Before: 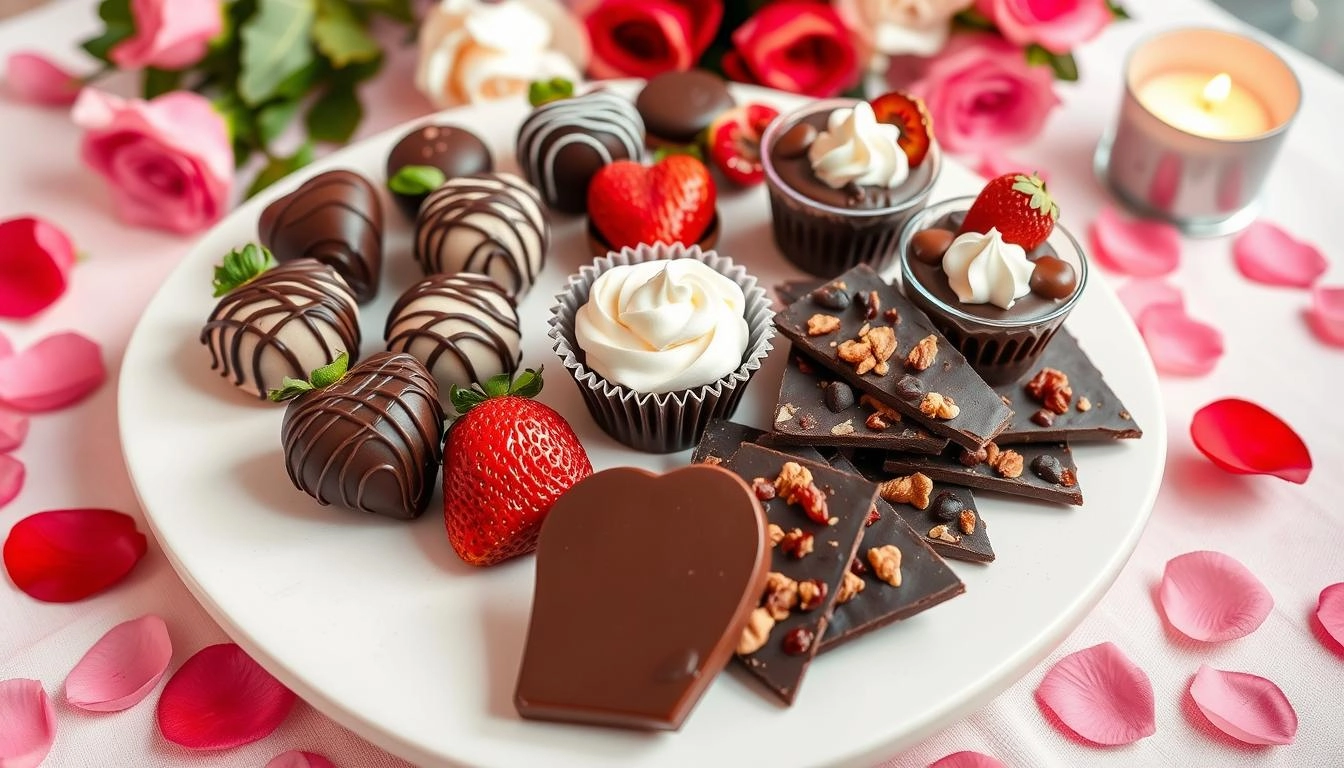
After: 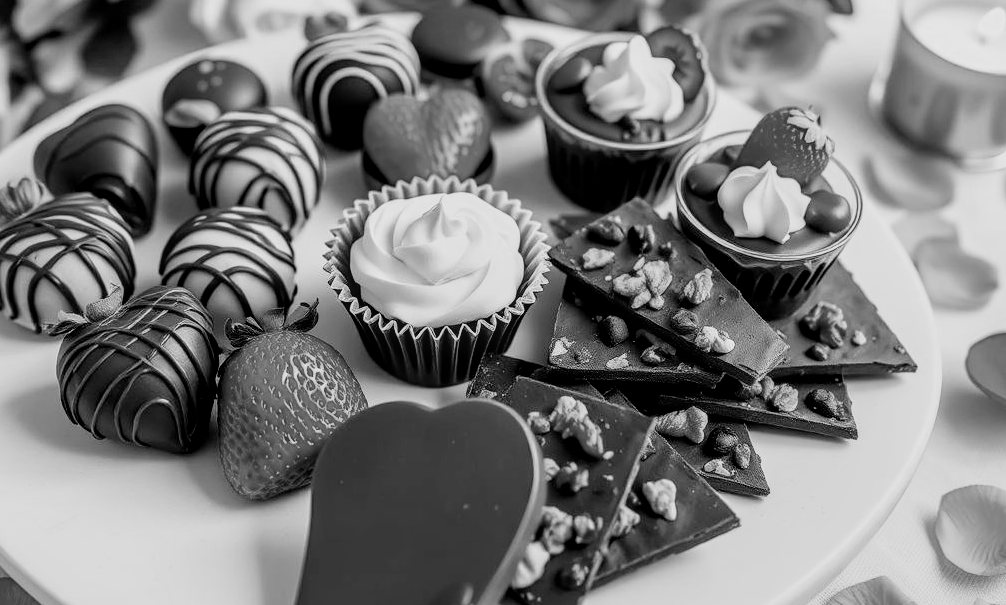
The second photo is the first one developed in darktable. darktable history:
tone equalizer: on, module defaults
monochrome: on, module defaults
local contrast: detail 130%
crop: left 16.768%, top 8.653%, right 8.362%, bottom 12.485%
filmic rgb: black relative exposure -7.75 EV, white relative exposure 4.4 EV, threshold 3 EV, hardness 3.76, latitude 50%, contrast 1.1, color science v5 (2021), contrast in shadows safe, contrast in highlights safe, enable highlight reconstruction true
